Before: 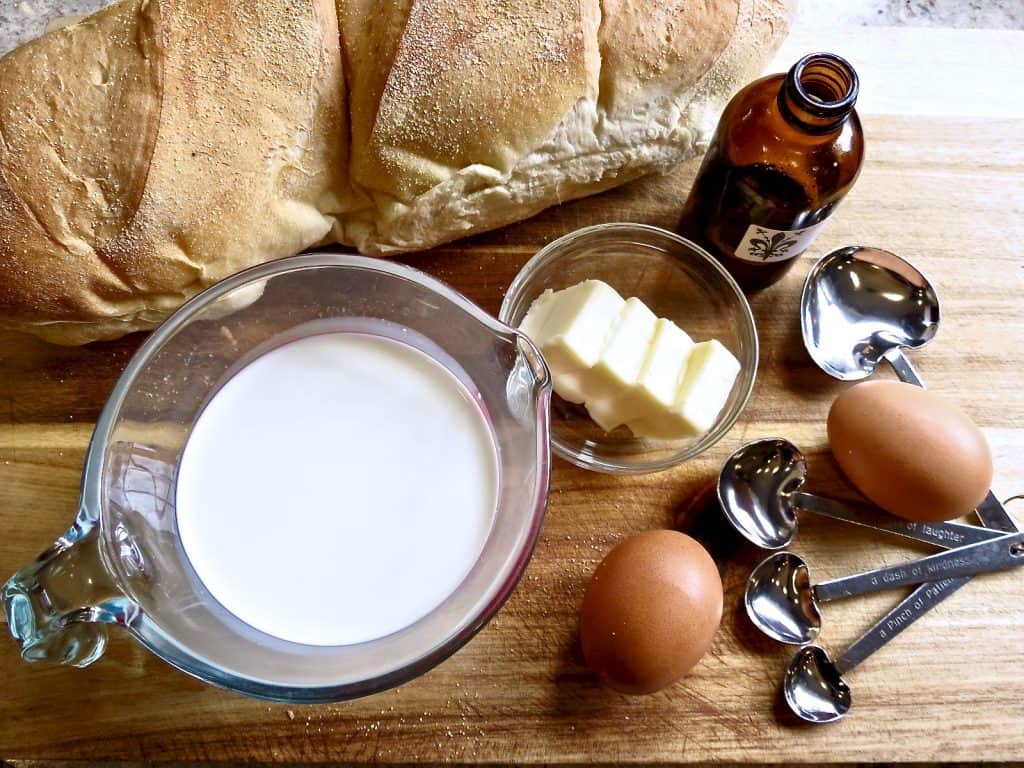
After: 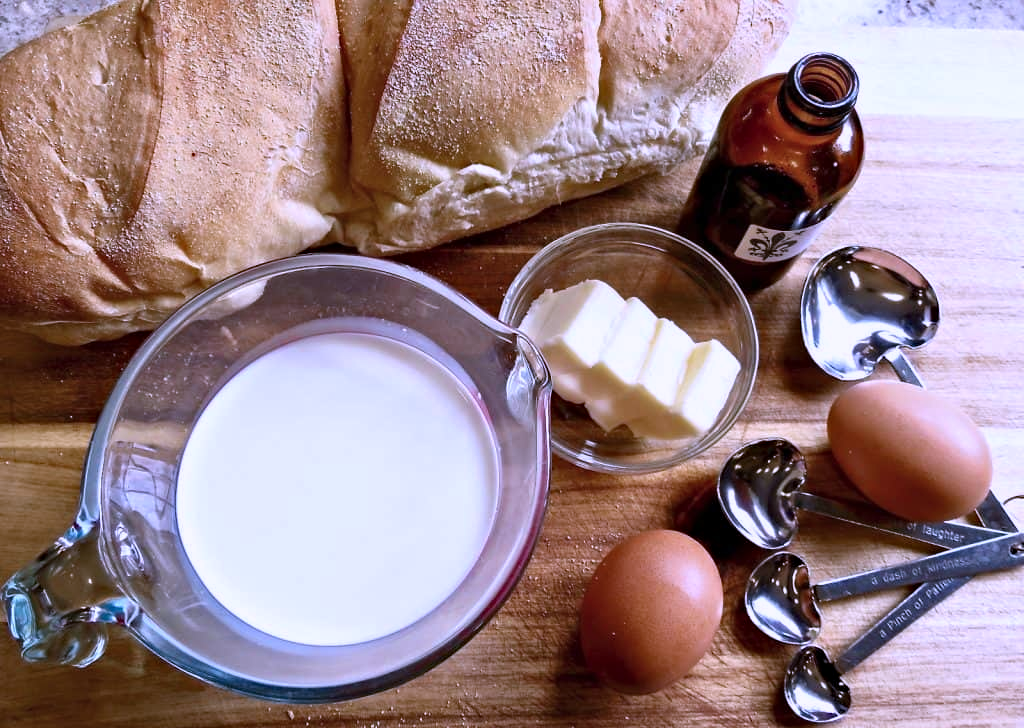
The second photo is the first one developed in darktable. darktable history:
color correction: highlights a* 15.03, highlights b* -25.07
crop and rotate: top 0%, bottom 5.097%
white balance: red 0.925, blue 1.046
haze removal: compatibility mode true, adaptive false
